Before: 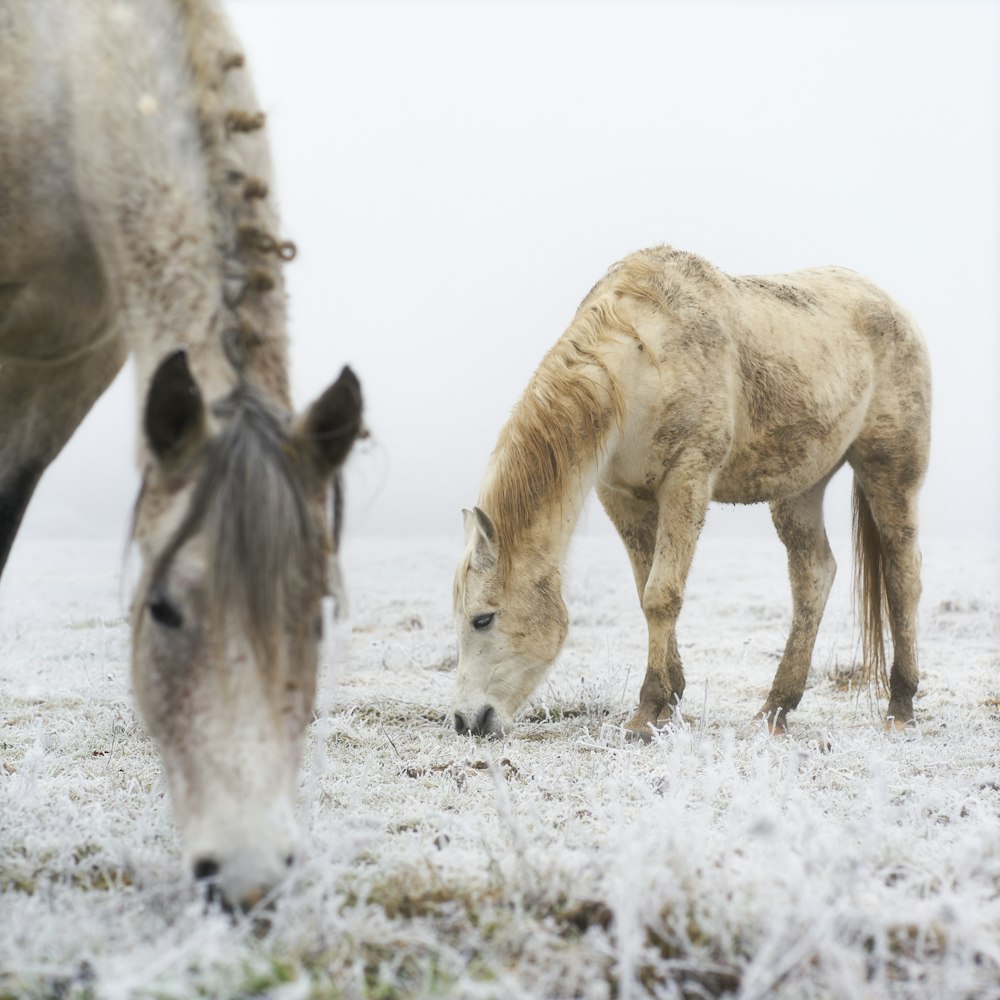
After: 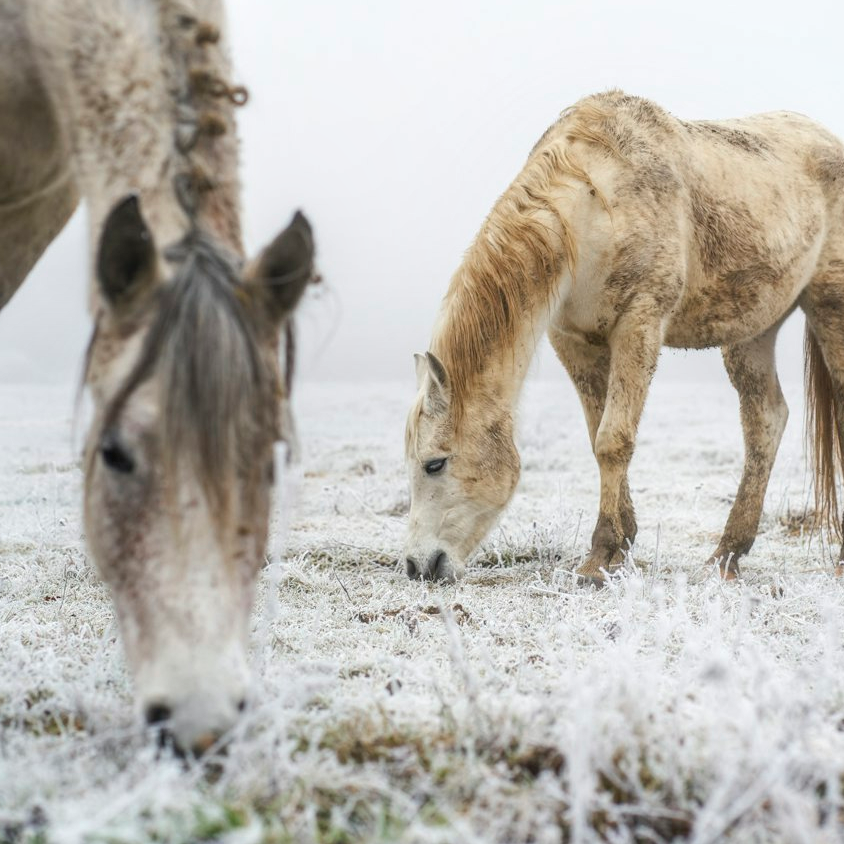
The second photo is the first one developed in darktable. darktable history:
crop and rotate: left 4.842%, top 15.51%, right 10.668%
local contrast: highlights 0%, shadows 0%, detail 133%
